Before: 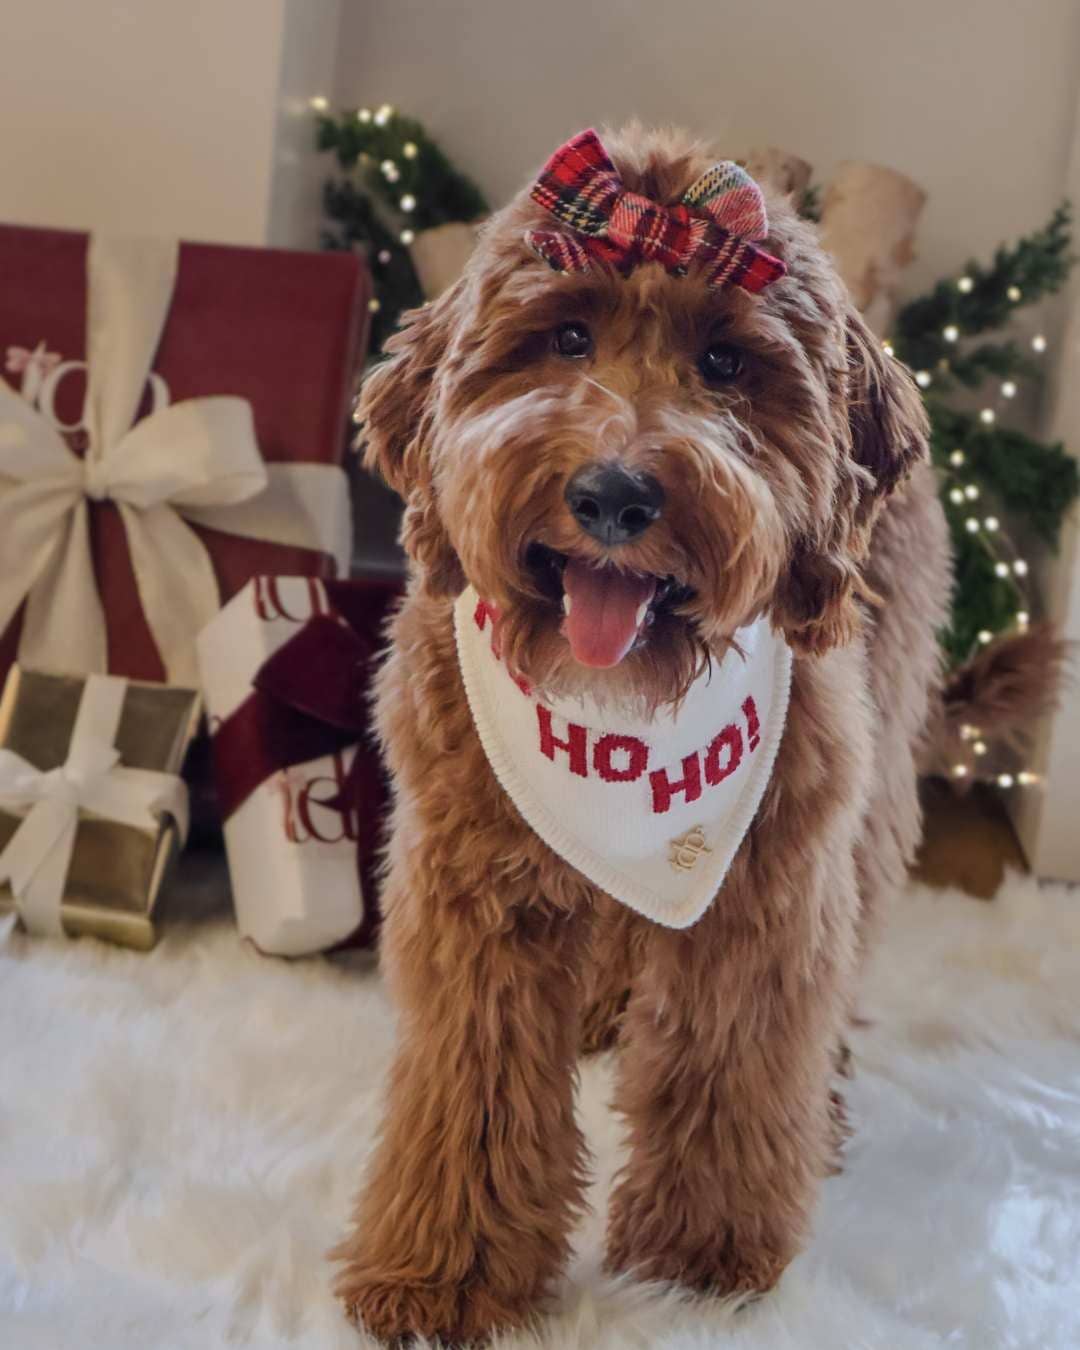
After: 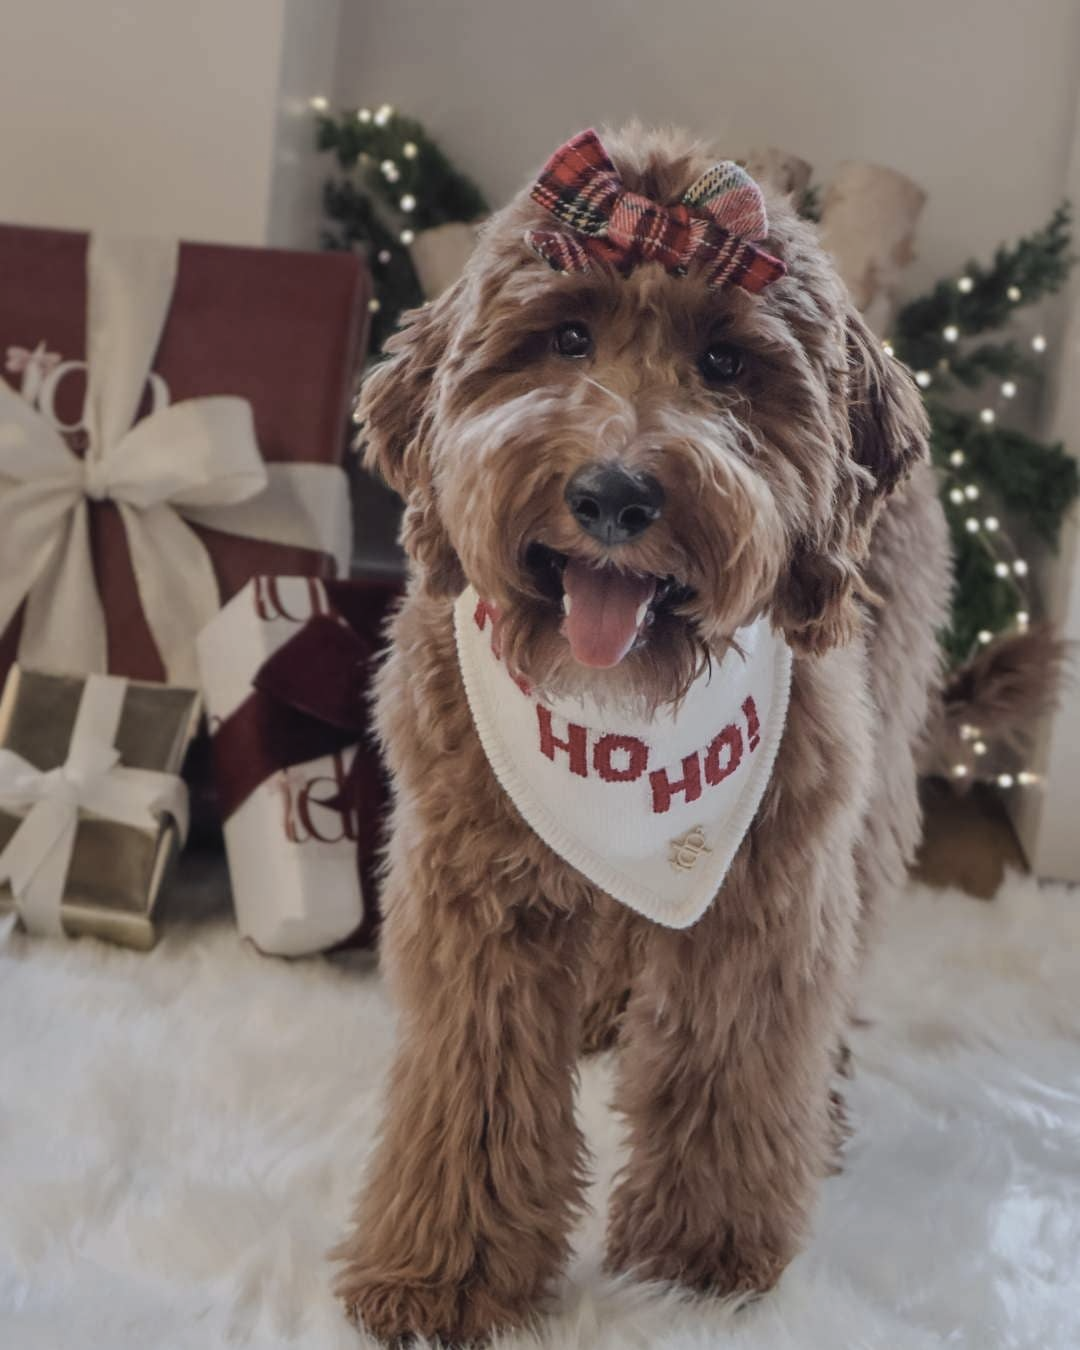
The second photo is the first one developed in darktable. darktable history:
contrast brightness saturation: contrast -0.06, saturation -0.415
